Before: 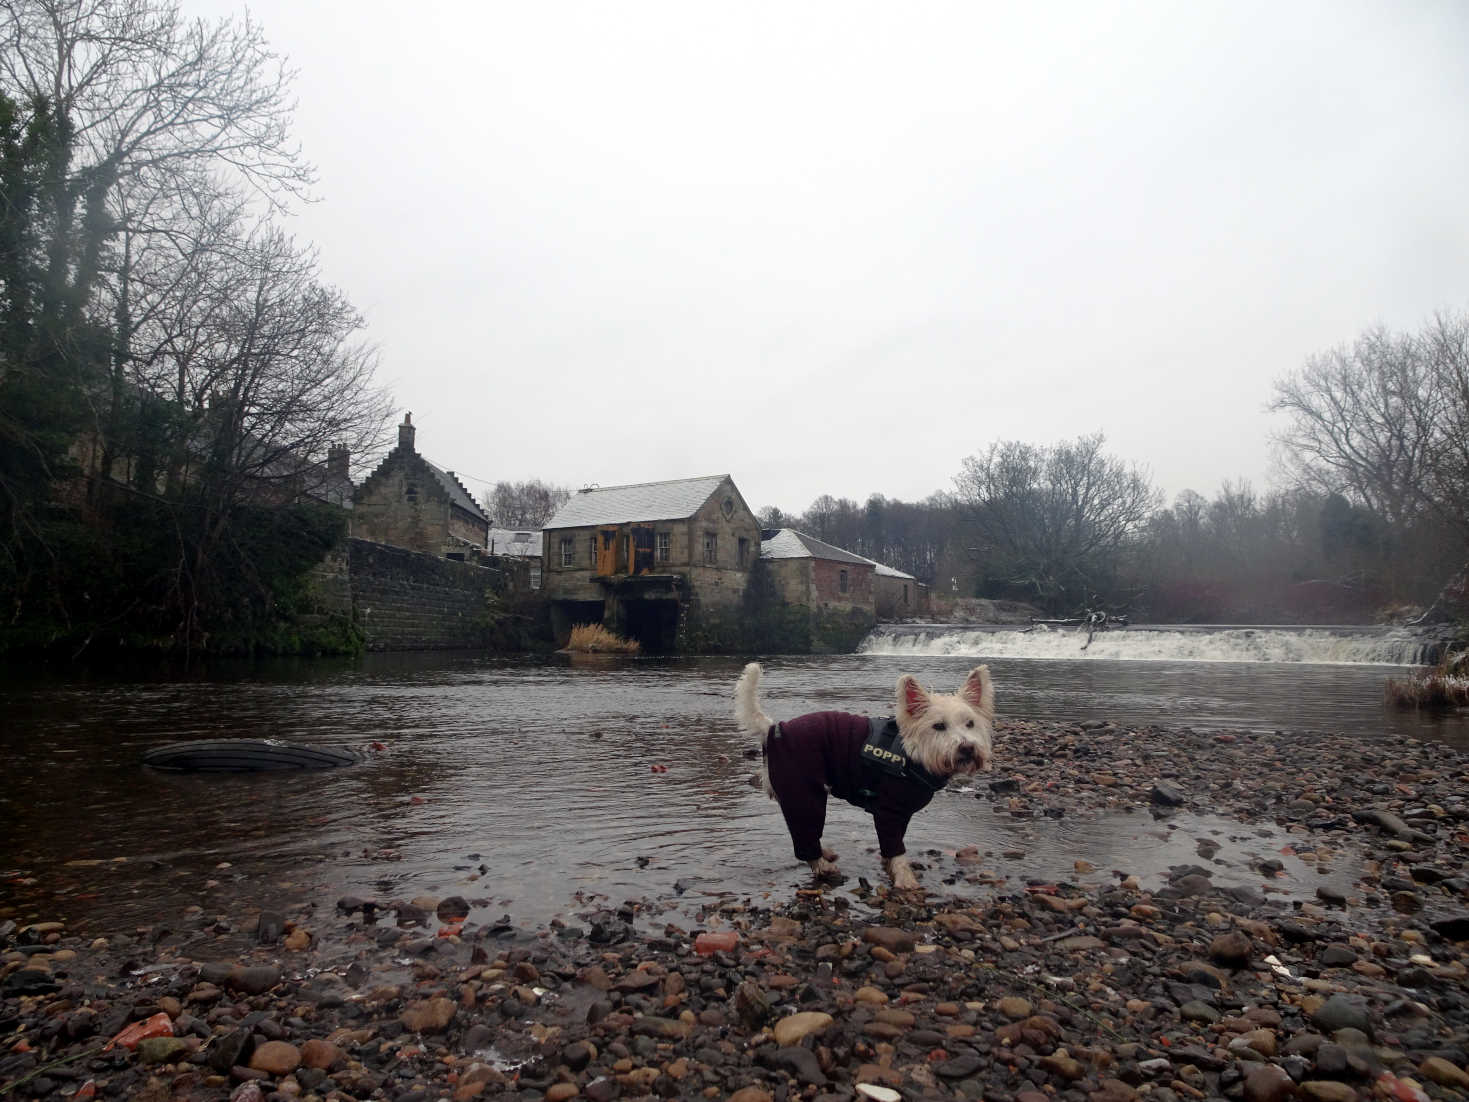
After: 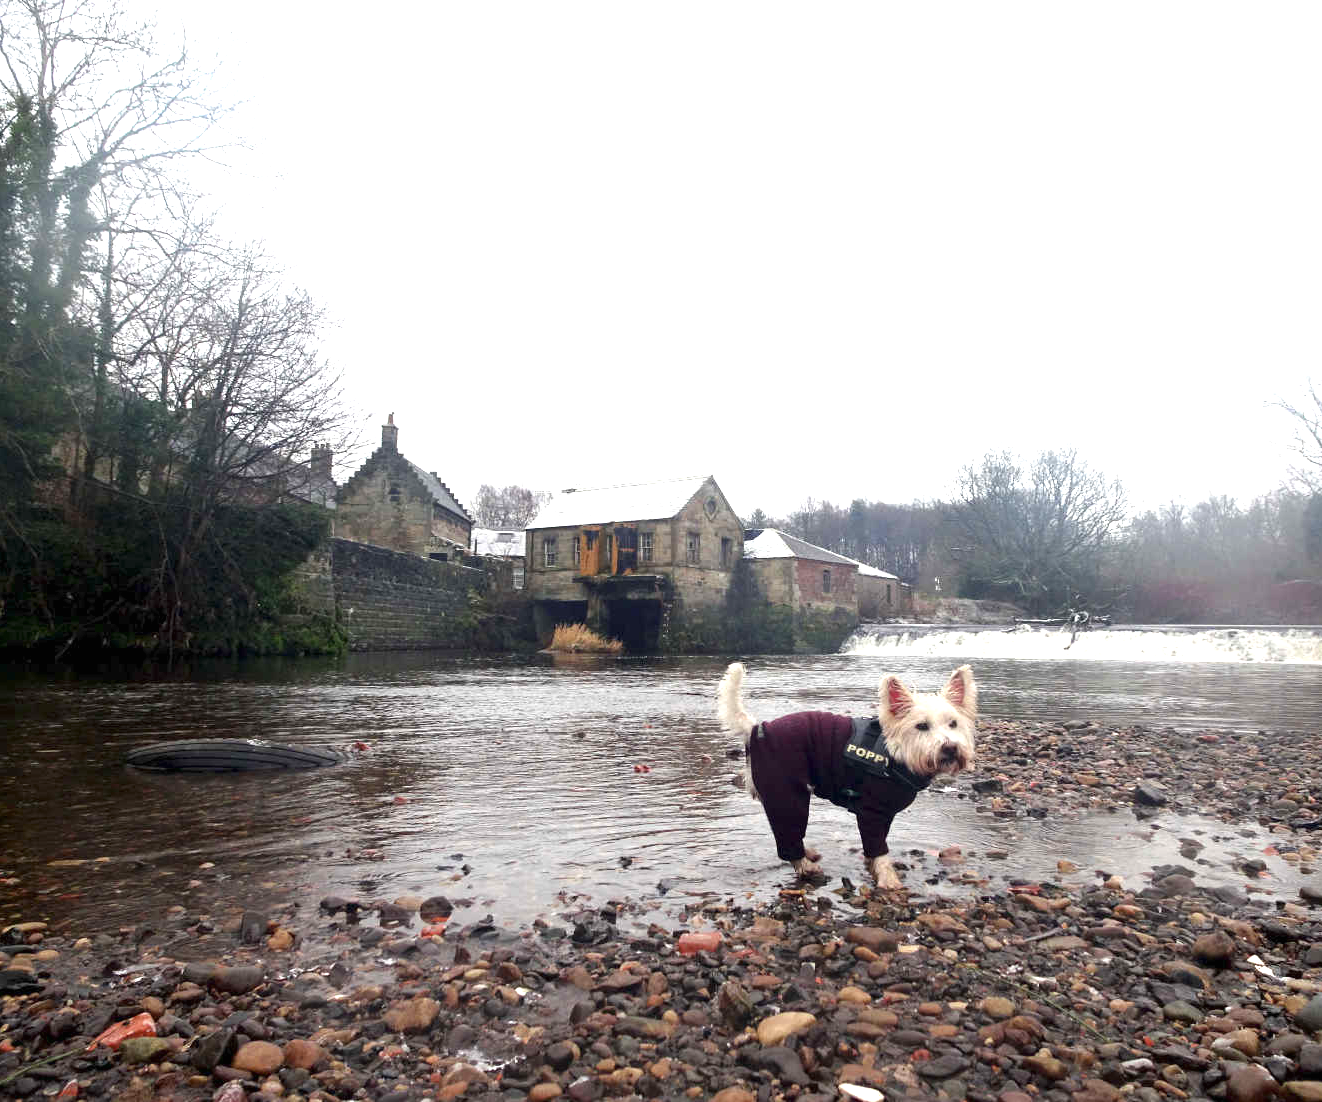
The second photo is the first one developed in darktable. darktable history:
exposure: black level correction 0, exposure 1.476 EV, compensate exposure bias true, compensate highlight preservation false
crop and rotate: left 1.172%, right 8.788%
